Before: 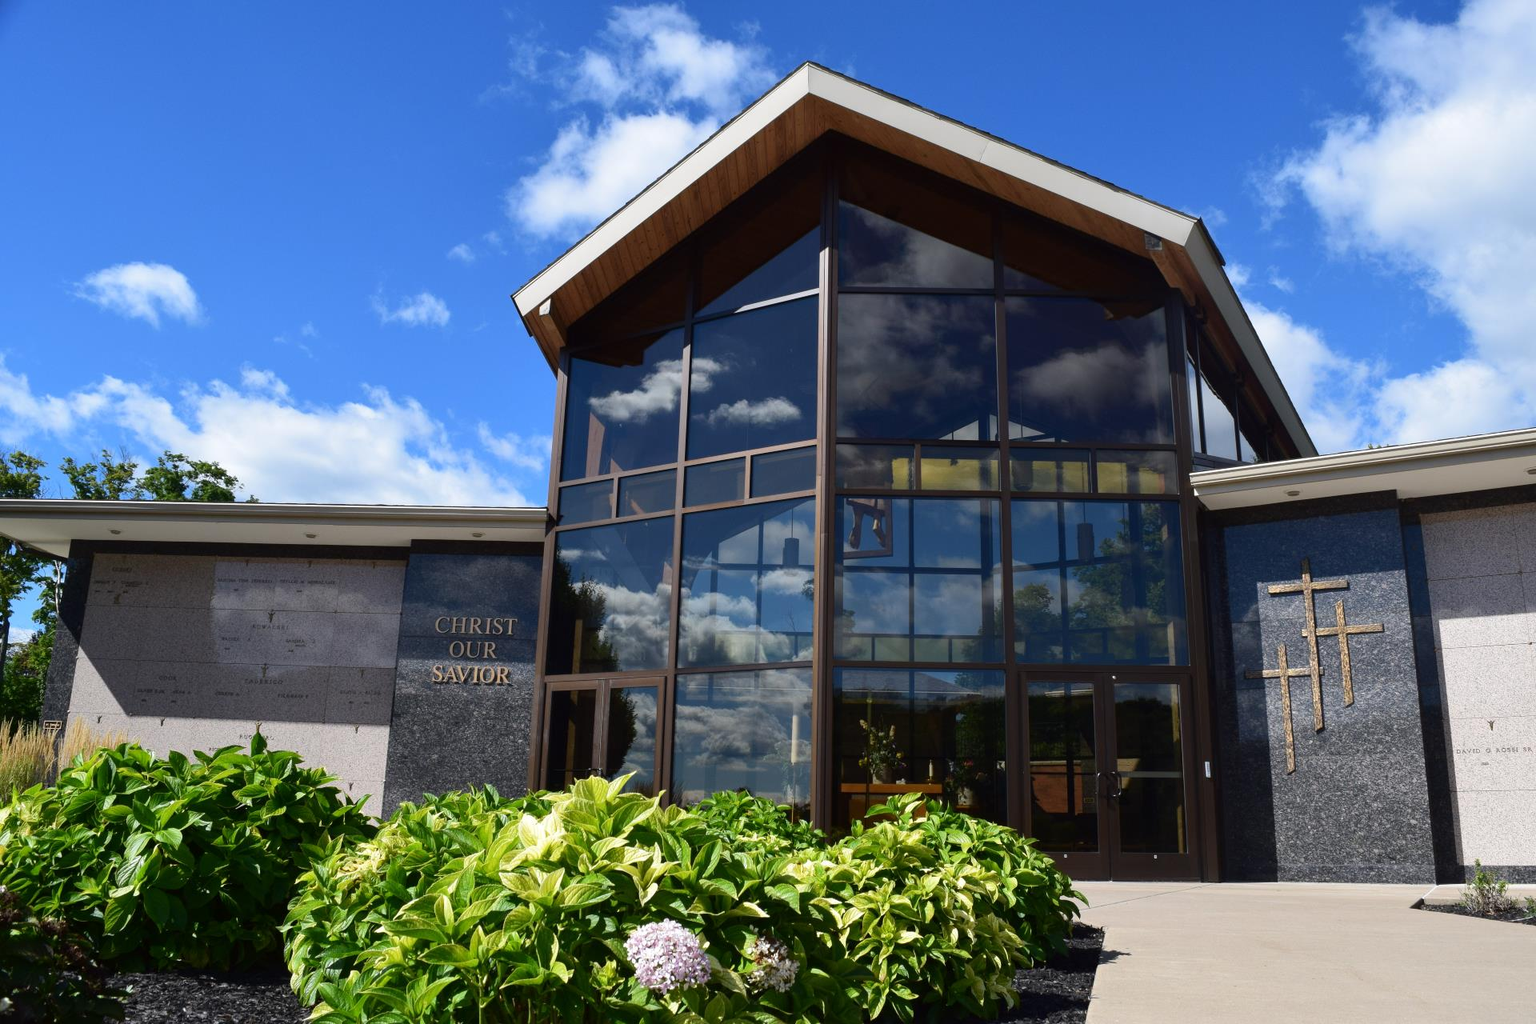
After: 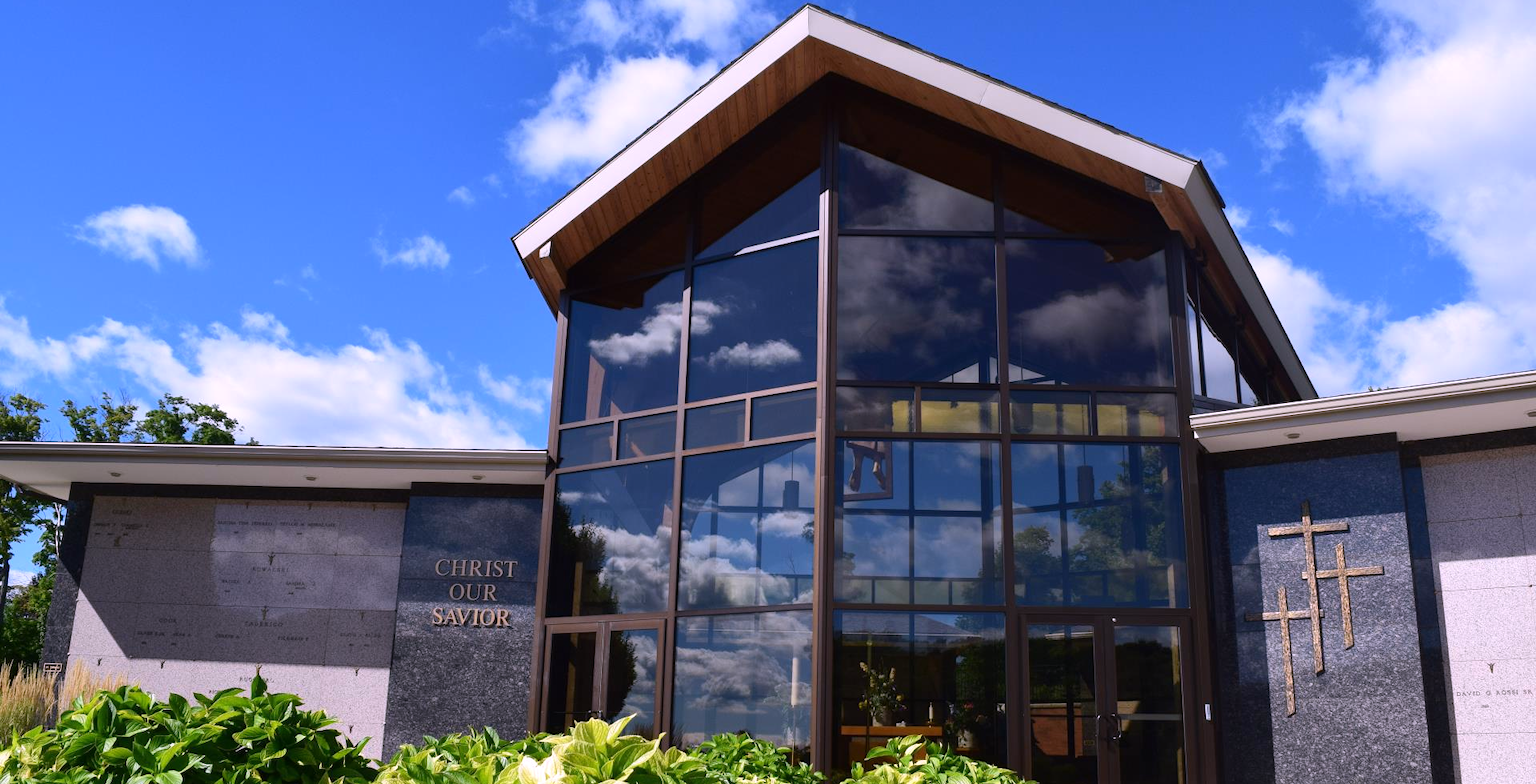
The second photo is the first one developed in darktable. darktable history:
crop: top 5.667%, bottom 17.637%
white balance: red 1.066, blue 1.119
